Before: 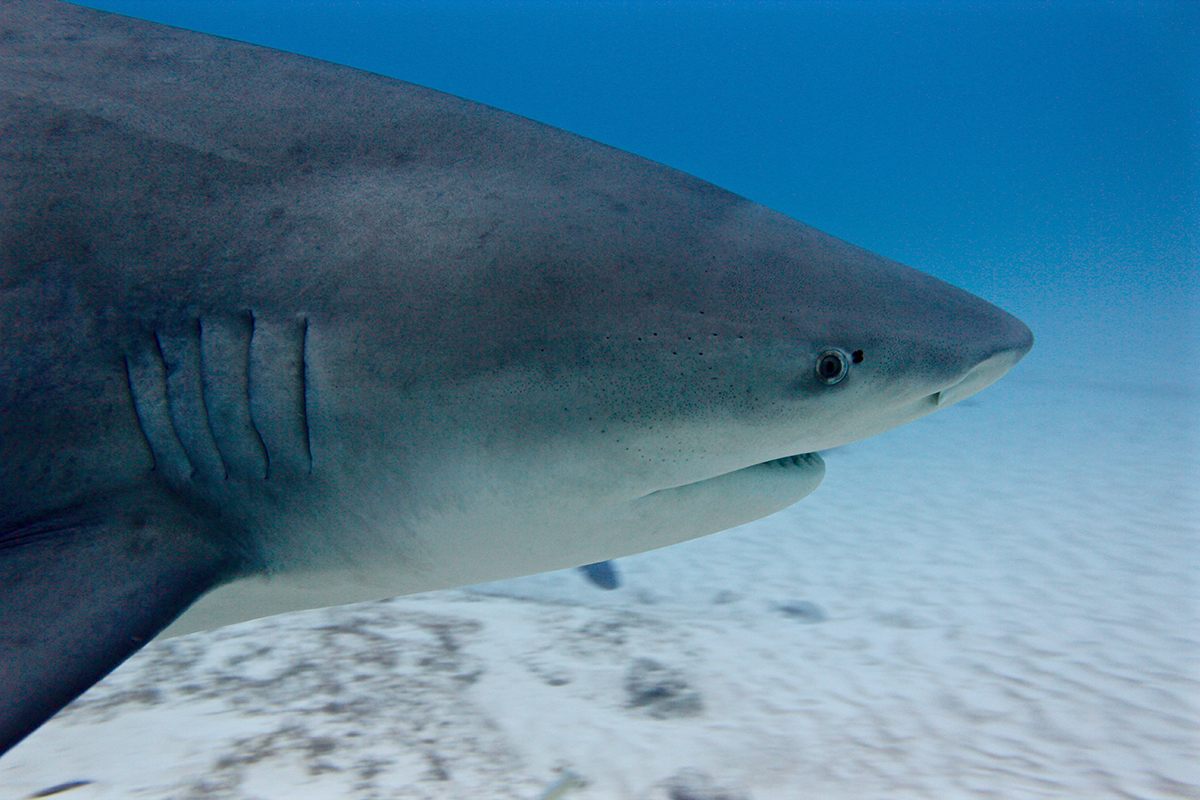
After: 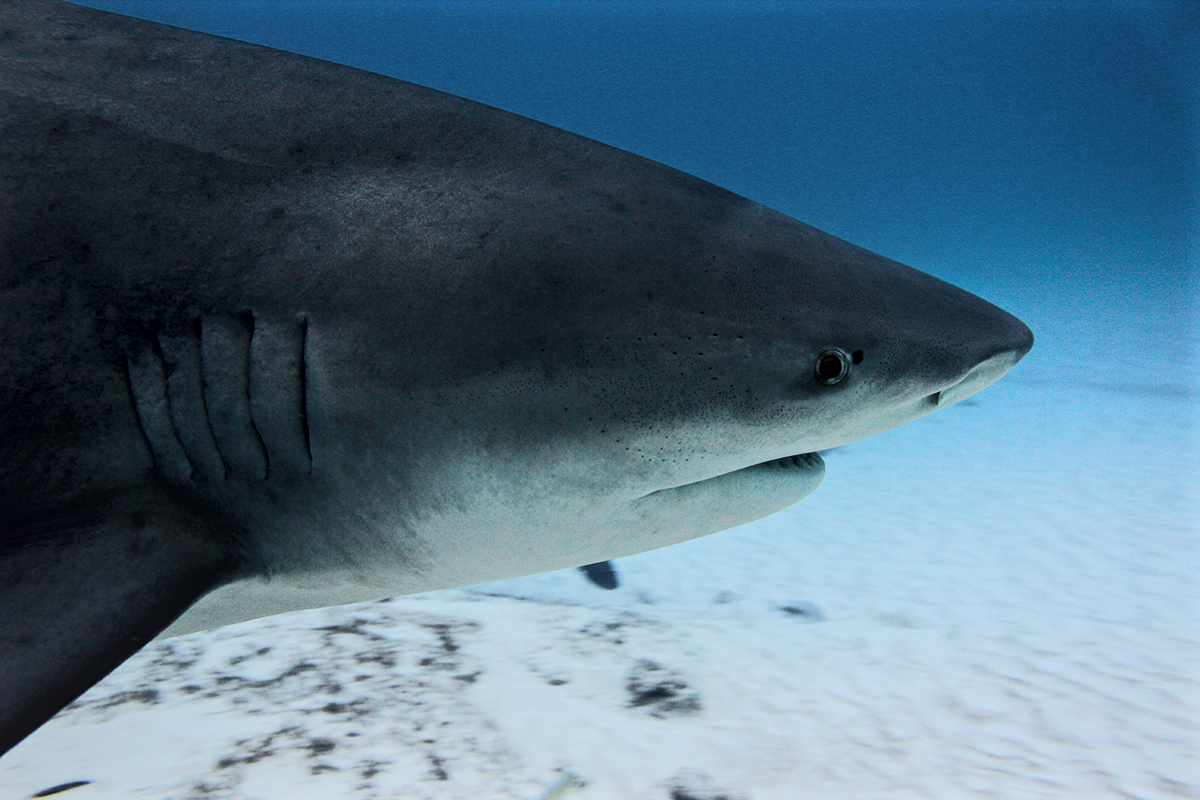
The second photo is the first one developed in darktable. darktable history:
local contrast: on, module defaults
tone curve: curves: ch0 [(0, 0) (0.003, 0.002) (0.011, 0.004) (0.025, 0.005) (0.044, 0.009) (0.069, 0.013) (0.1, 0.017) (0.136, 0.036) (0.177, 0.066) (0.224, 0.102) (0.277, 0.143) (0.335, 0.197) (0.399, 0.268) (0.468, 0.389) (0.543, 0.549) (0.623, 0.714) (0.709, 0.801) (0.801, 0.854) (0.898, 0.9) (1, 1)], color space Lab, linked channels, preserve colors none
